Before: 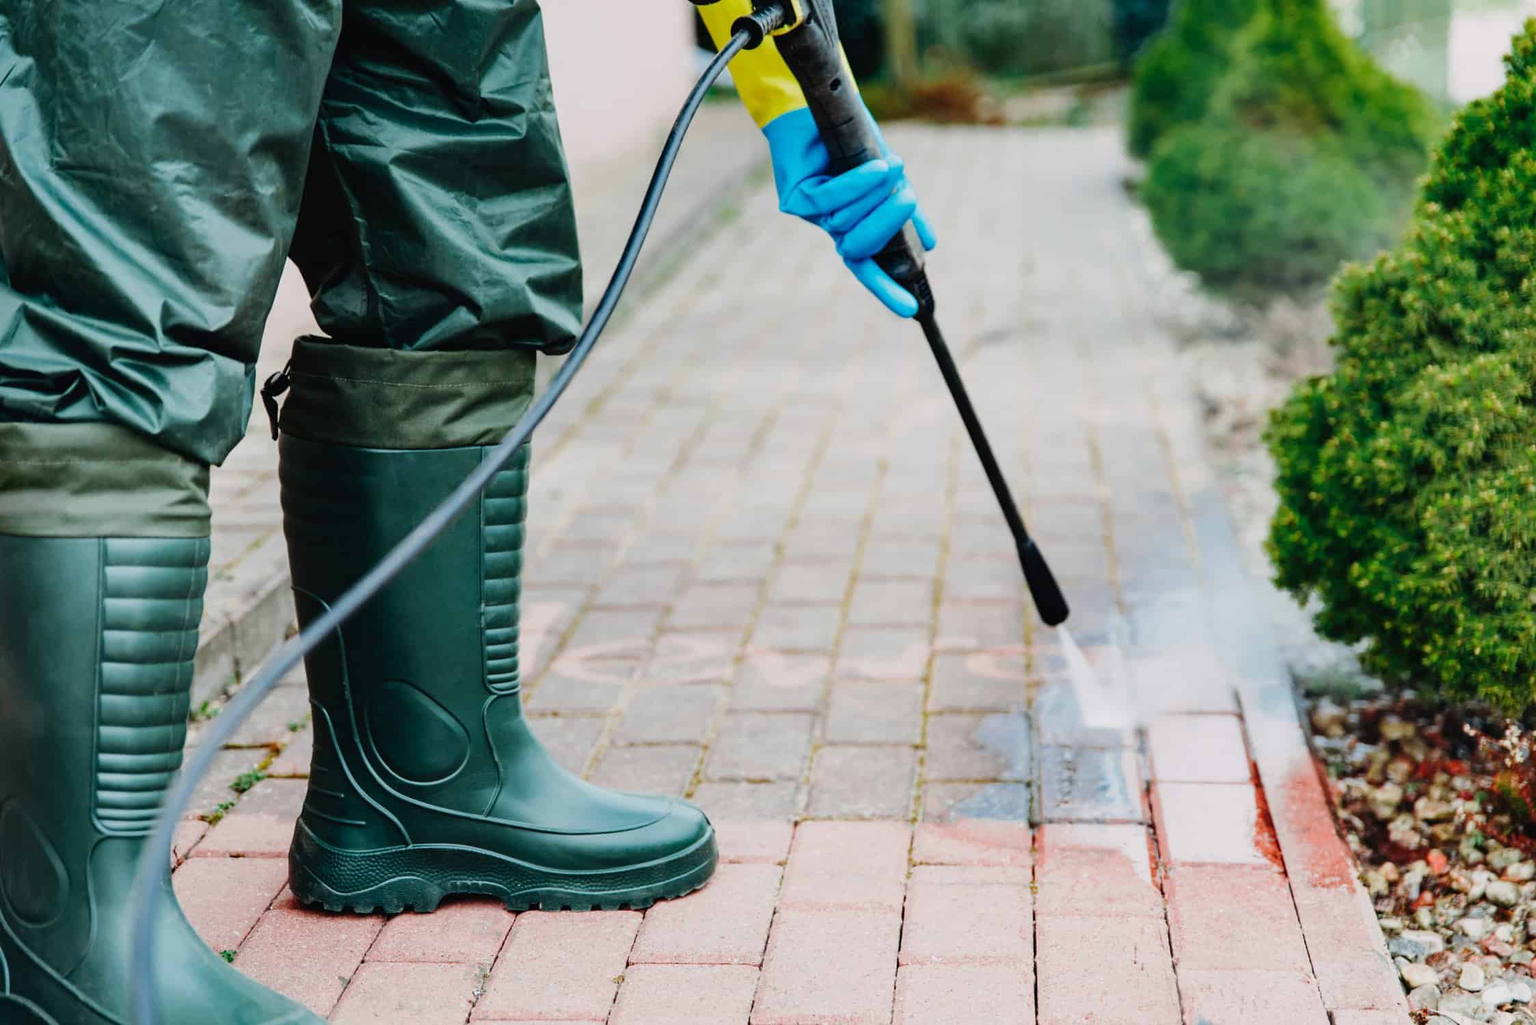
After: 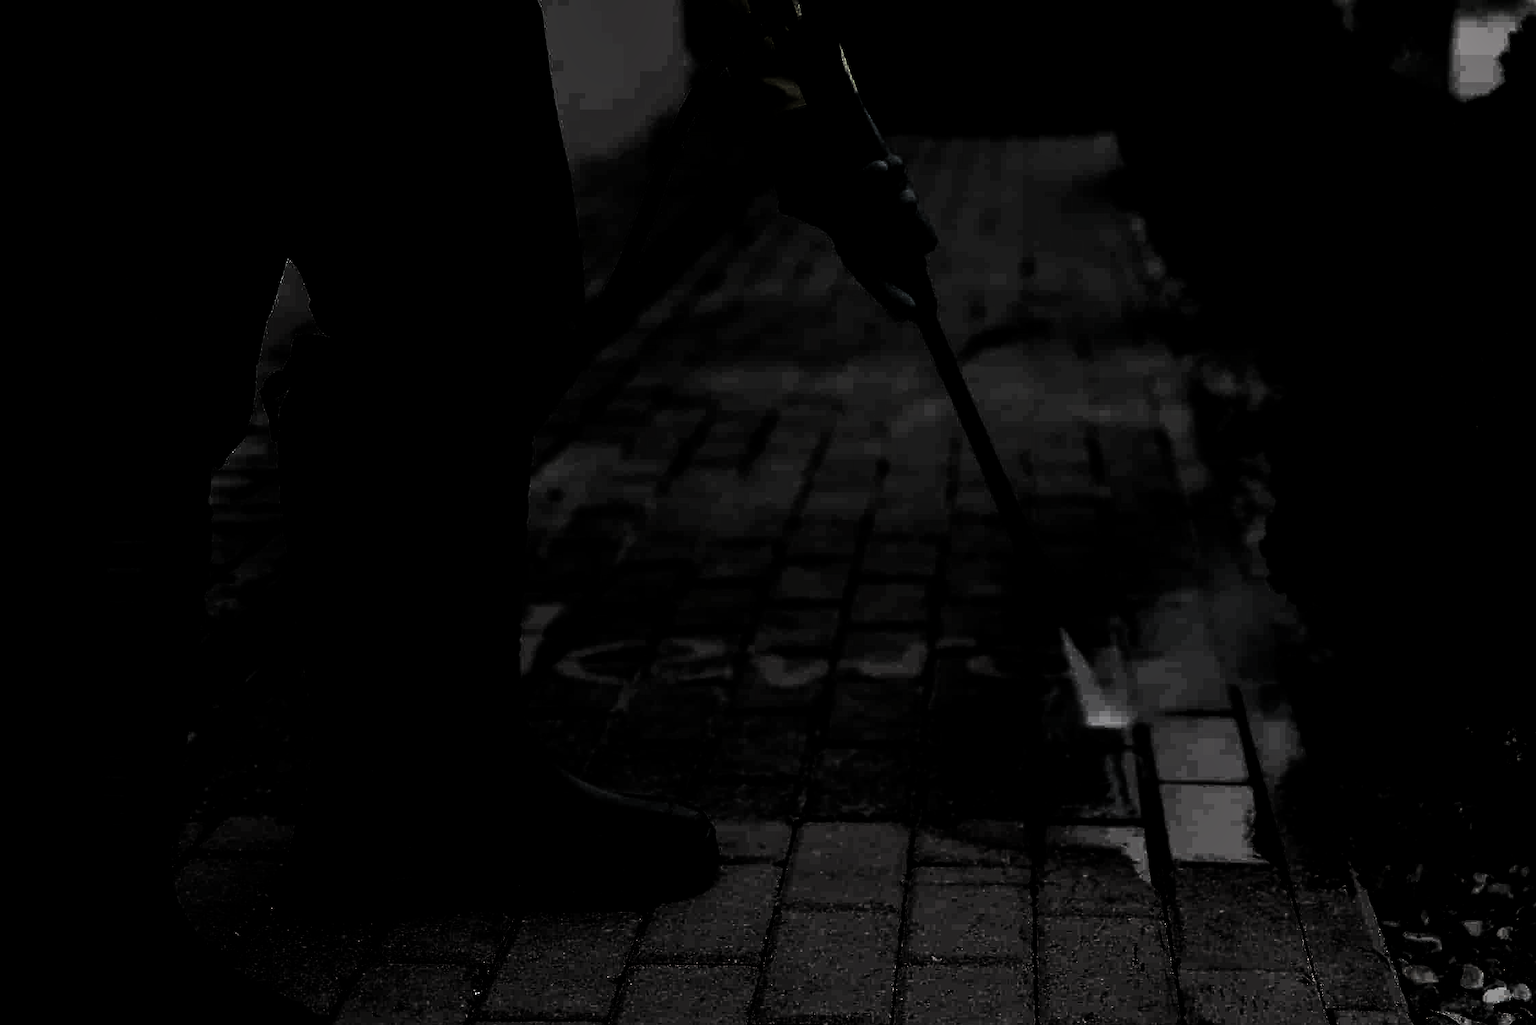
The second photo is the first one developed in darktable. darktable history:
shadows and highlights: shadows 60, soften with gaussian
levels: levels [0.721, 0.937, 0.997]
